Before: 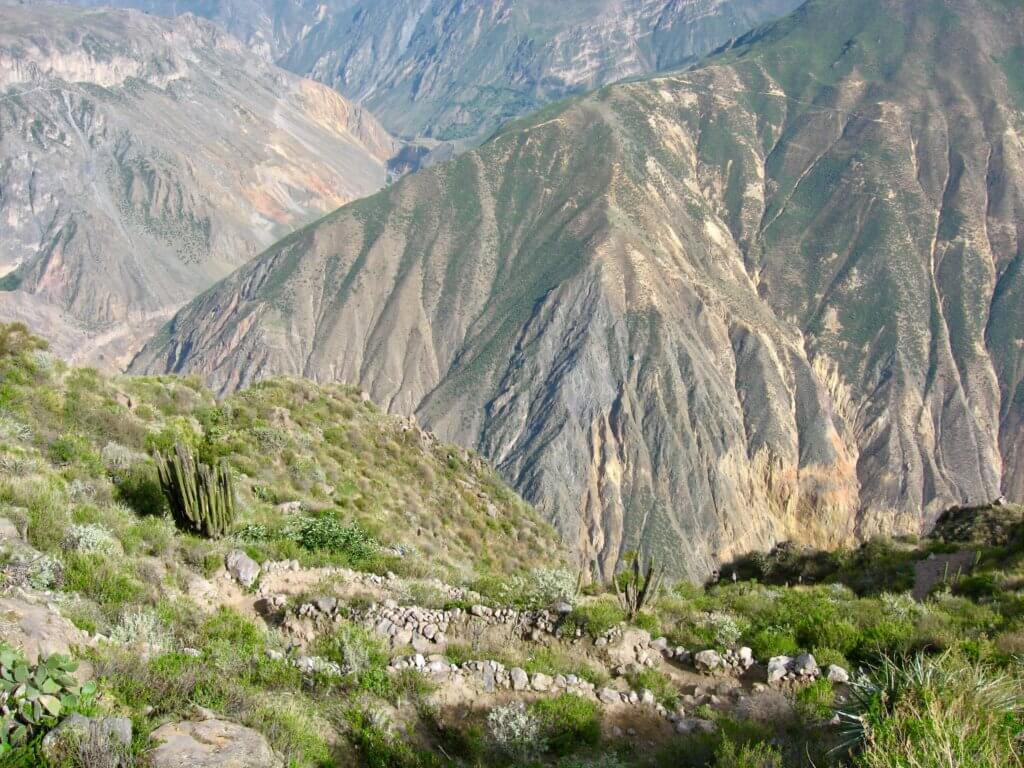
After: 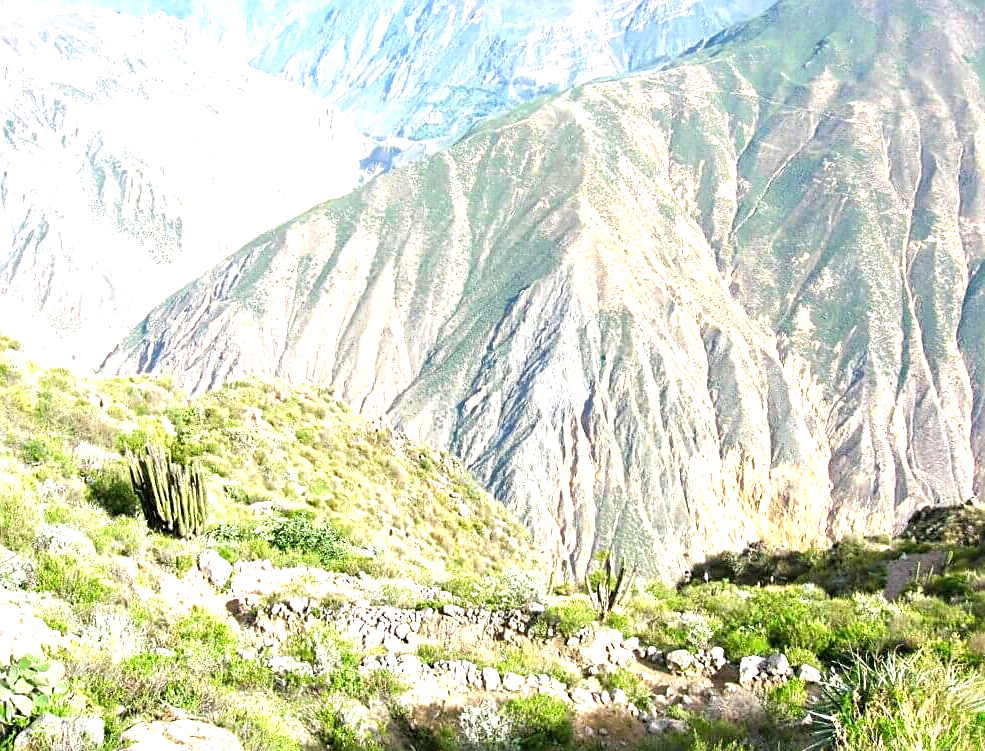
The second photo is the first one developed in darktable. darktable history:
exposure: black level correction 0, exposure 1.096 EV, compensate highlight preservation false
sharpen: on, module defaults
tone equalizer: -8 EV -0.39 EV, -7 EV -0.423 EV, -6 EV -0.317 EV, -5 EV -0.247 EV, -3 EV 0.228 EV, -2 EV 0.36 EV, -1 EV 0.394 EV, +0 EV 0.396 EV
crop and rotate: left 2.763%, right 1.022%, bottom 2.193%
